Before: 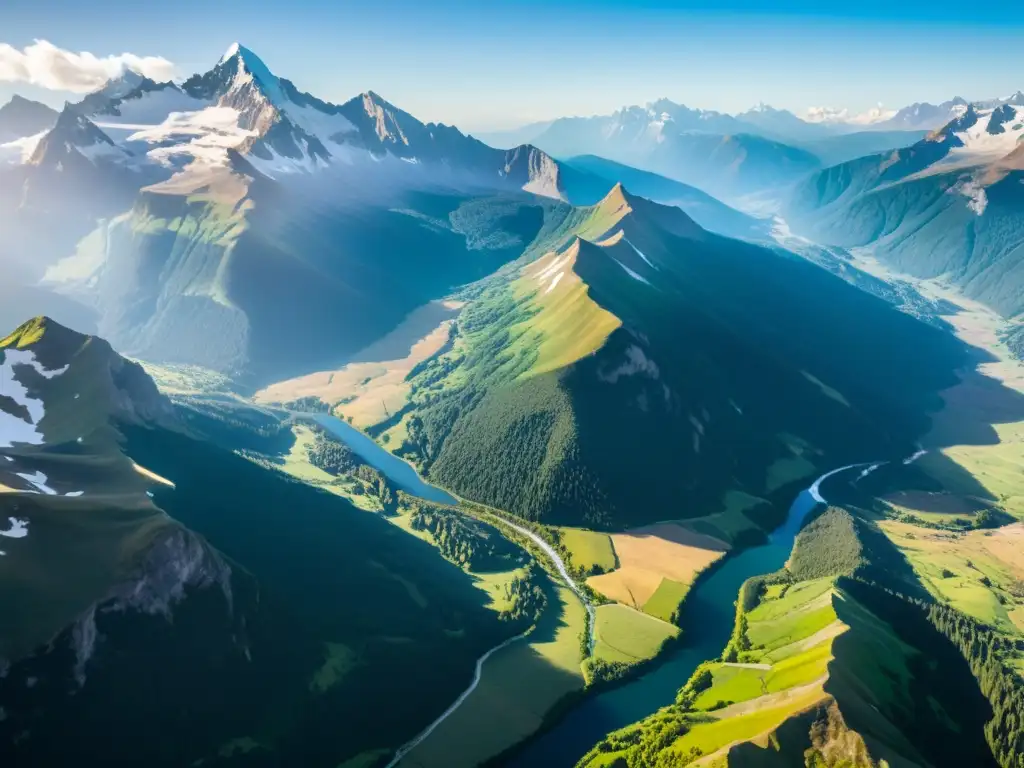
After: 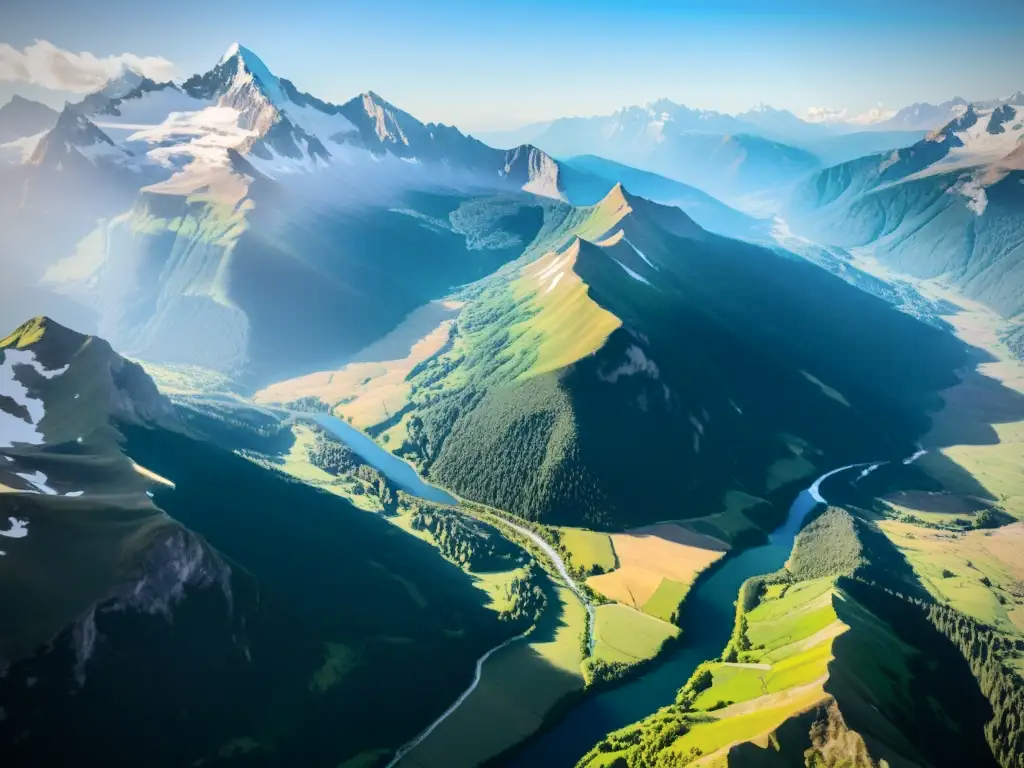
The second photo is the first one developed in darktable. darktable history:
tone curve: curves: ch0 [(0, 0) (0.003, 0.019) (0.011, 0.022) (0.025, 0.029) (0.044, 0.041) (0.069, 0.06) (0.1, 0.09) (0.136, 0.123) (0.177, 0.163) (0.224, 0.206) (0.277, 0.268) (0.335, 0.35) (0.399, 0.436) (0.468, 0.526) (0.543, 0.624) (0.623, 0.713) (0.709, 0.779) (0.801, 0.845) (0.898, 0.912) (1, 1)], color space Lab, independent channels, preserve colors none
vignetting: brightness -0.577, saturation -0.25
